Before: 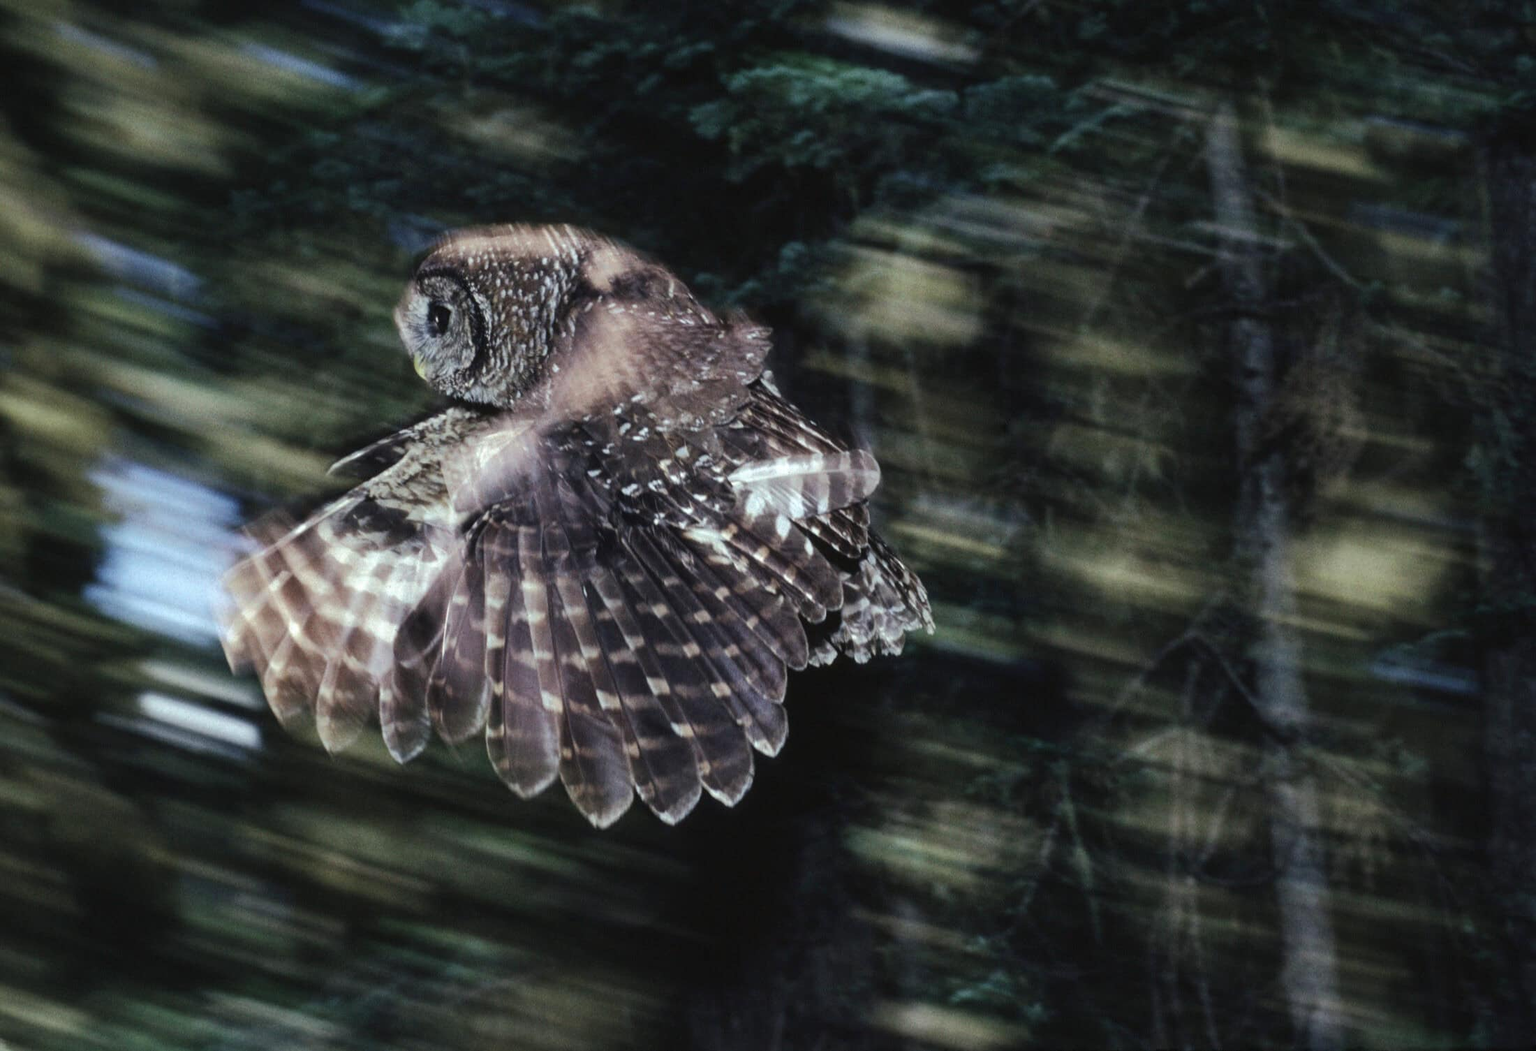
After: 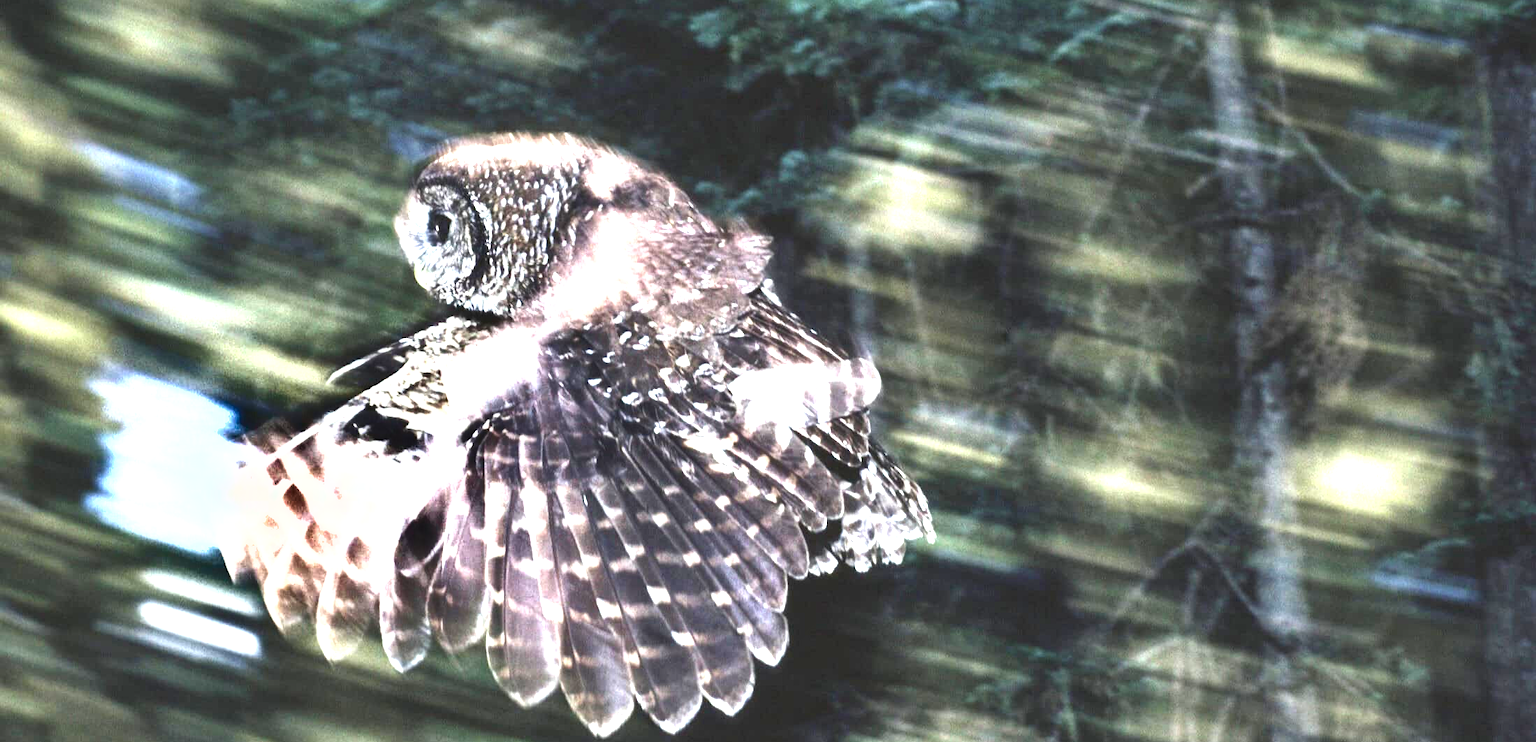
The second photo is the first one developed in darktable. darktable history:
exposure: exposure 2.243 EV, compensate highlight preservation false
crop and rotate: top 8.737%, bottom 20.583%
tone equalizer: mask exposure compensation -0.495 EV
shadows and highlights: radius 106.67, shadows 23.59, highlights -57.57, low approximation 0.01, soften with gaussian
